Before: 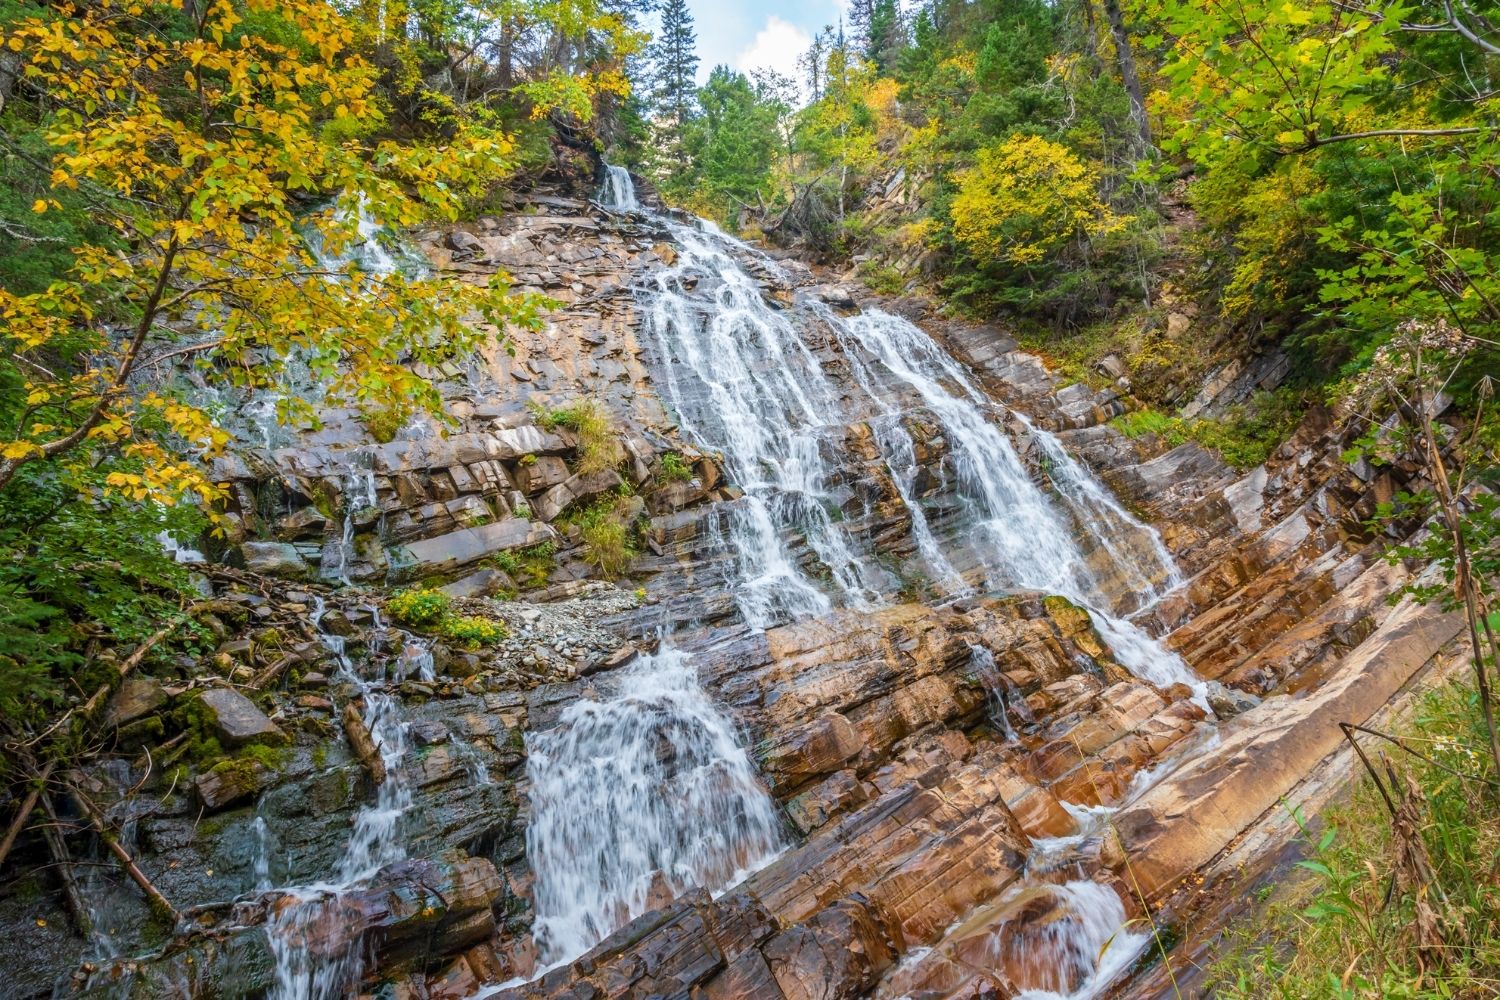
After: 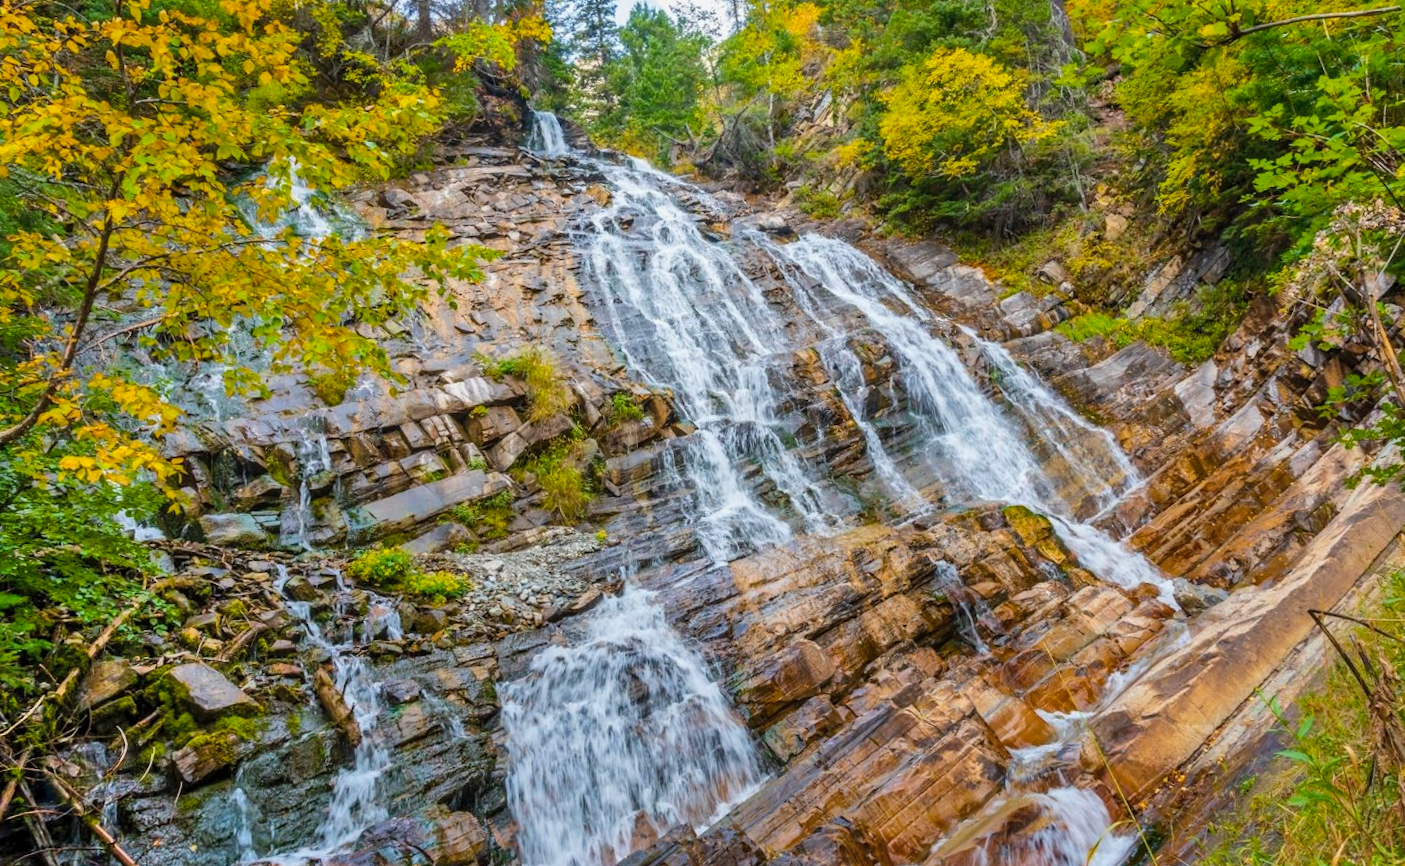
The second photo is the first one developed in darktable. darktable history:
shadows and highlights: radius 110.86, shadows 51.09, white point adjustment 9.16, highlights -4.17, highlights color adjustment 32.2%, soften with gaussian
crop and rotate: angle -0.5°
color balance rgb: perceptual saturation grading › global saturation 25%, global vibrance 20%
rotate and perspective: rotation -5°, crop left 0.05, crop right 0.952, crop top 0.11, crop bottom 0.89
exposure: exposure -0.462 EV, compensate highlight preservation false
